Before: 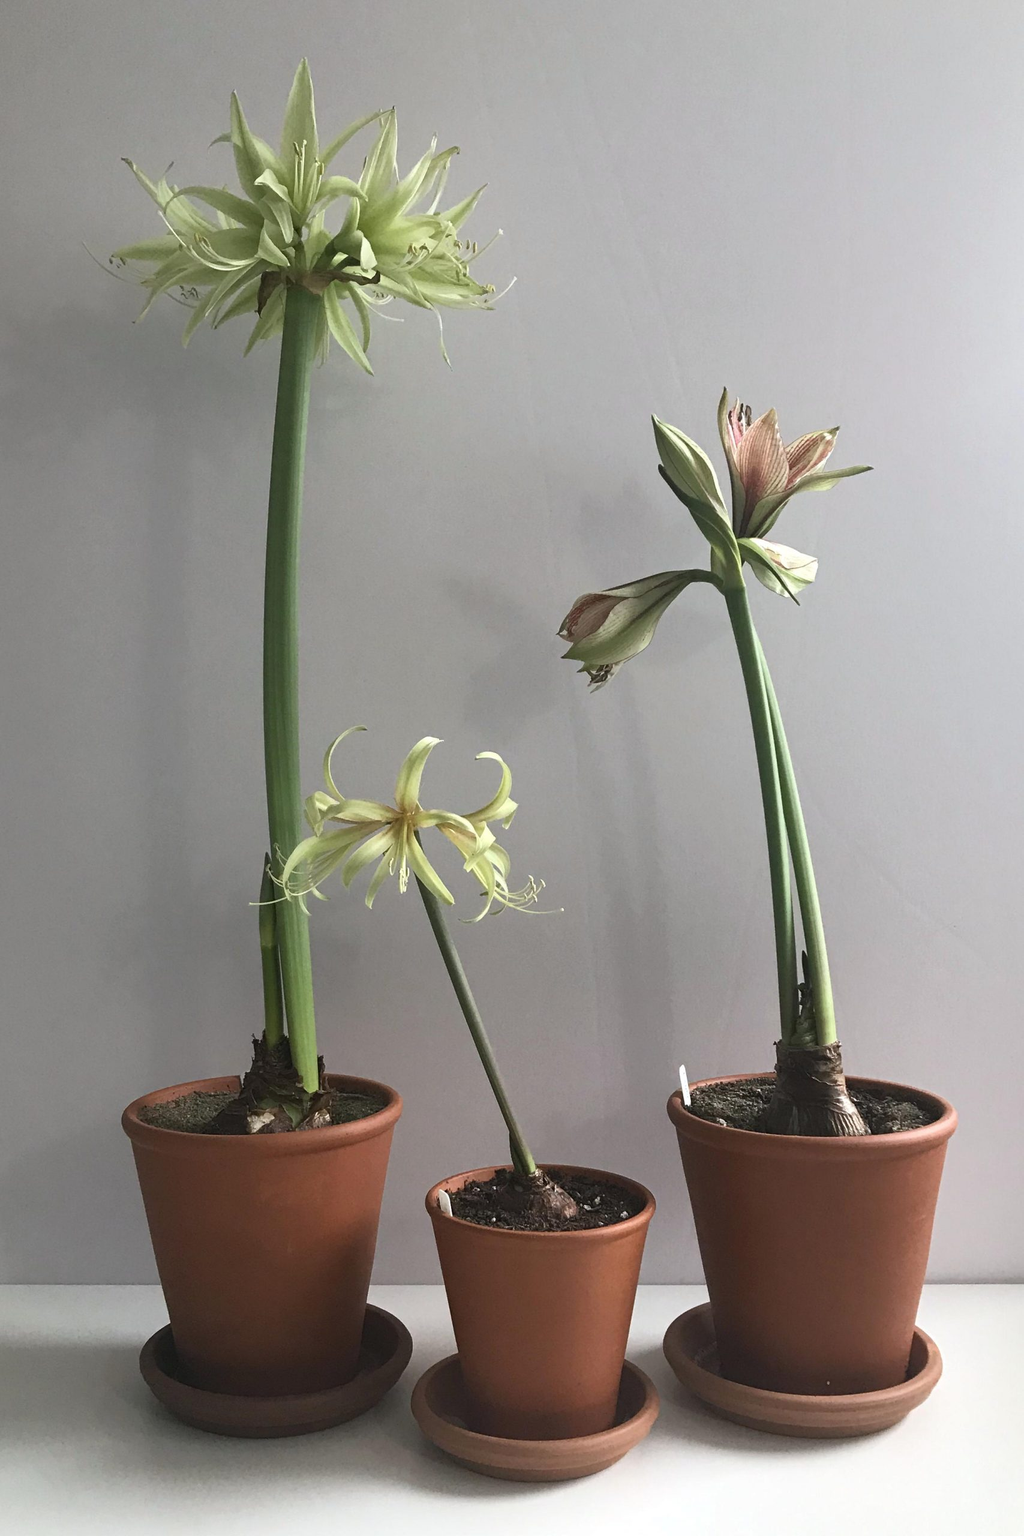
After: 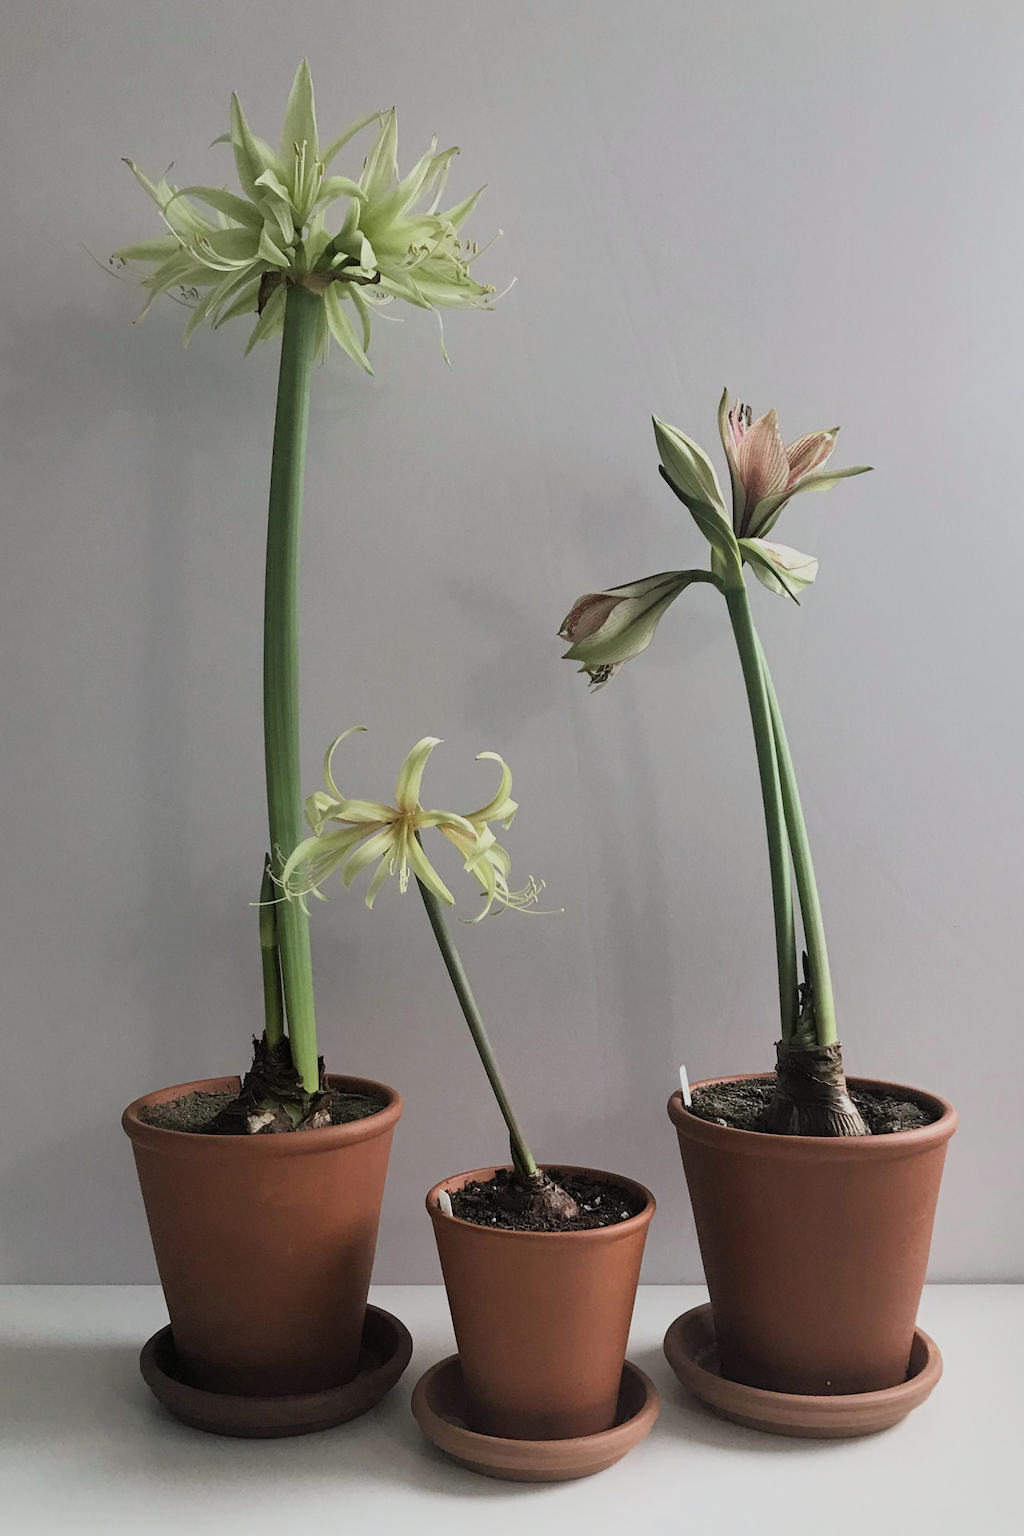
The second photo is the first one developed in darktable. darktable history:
filmic rgb: black relative exposure -7.72 EV, white relative exposure 4.39 EV, hardness 3.76, latitude 37.7%, contrast 0.98, highlights saturation mix 9.24%, shadows ↔ highlights balance 3.77%
